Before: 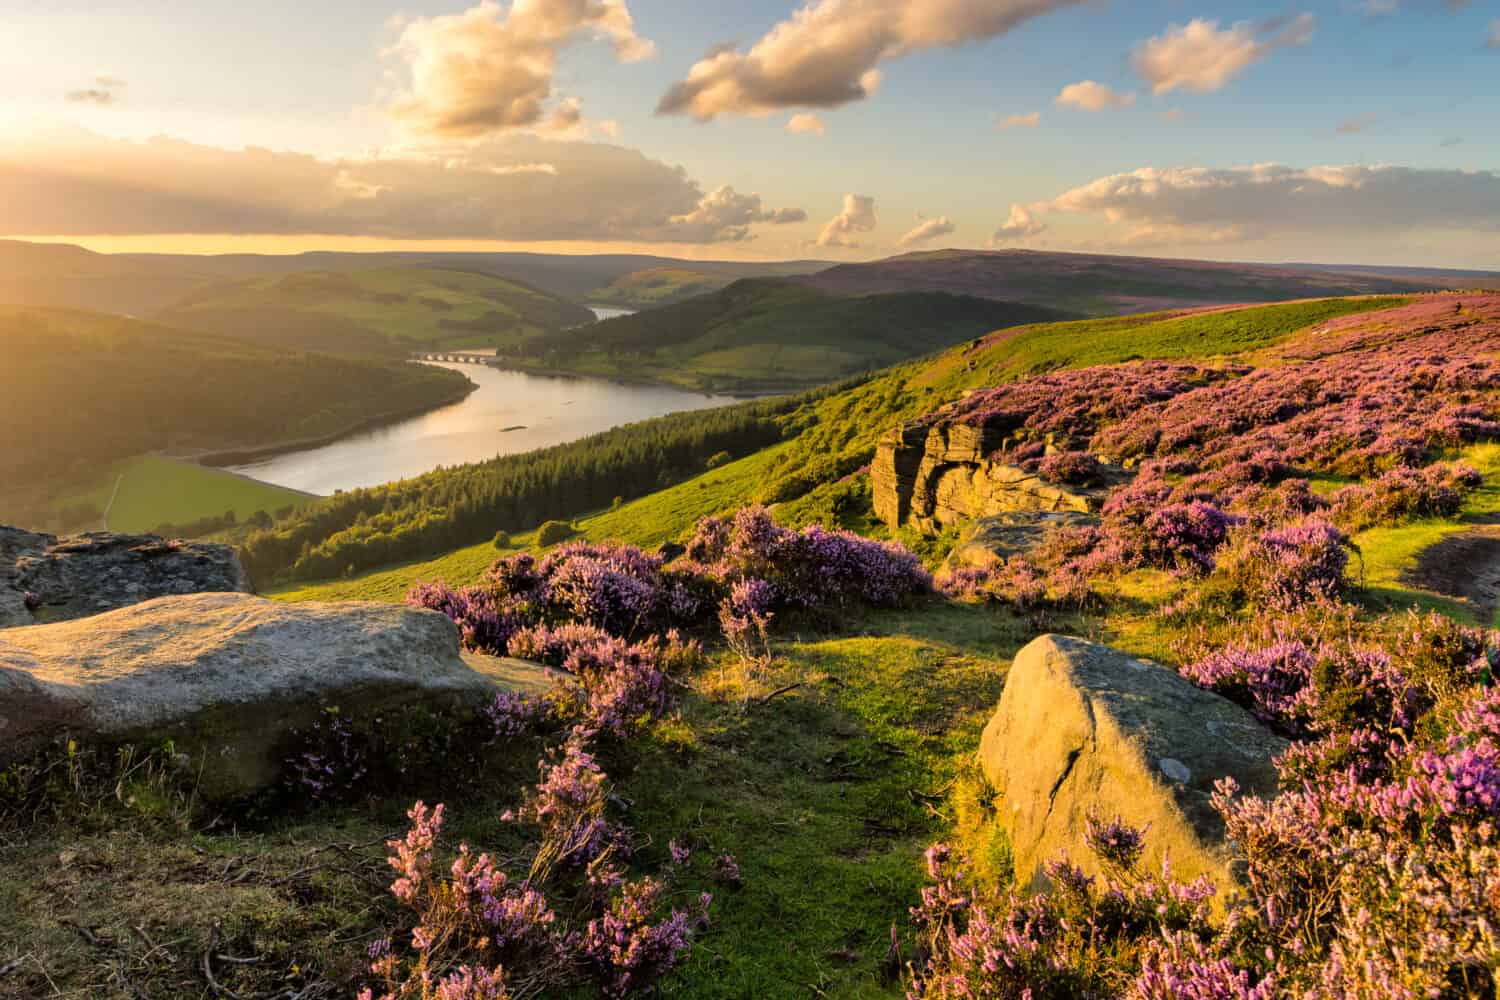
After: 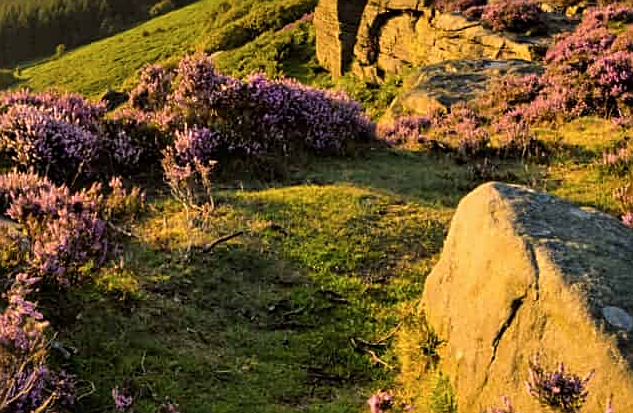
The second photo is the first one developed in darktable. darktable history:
sharpen: on, module defaults
contrast brightness saturation: contrast 0.009, saturation -0.055
crop: left 37.176%, top 45.269%, right 20.562%, bottom 13.363%
